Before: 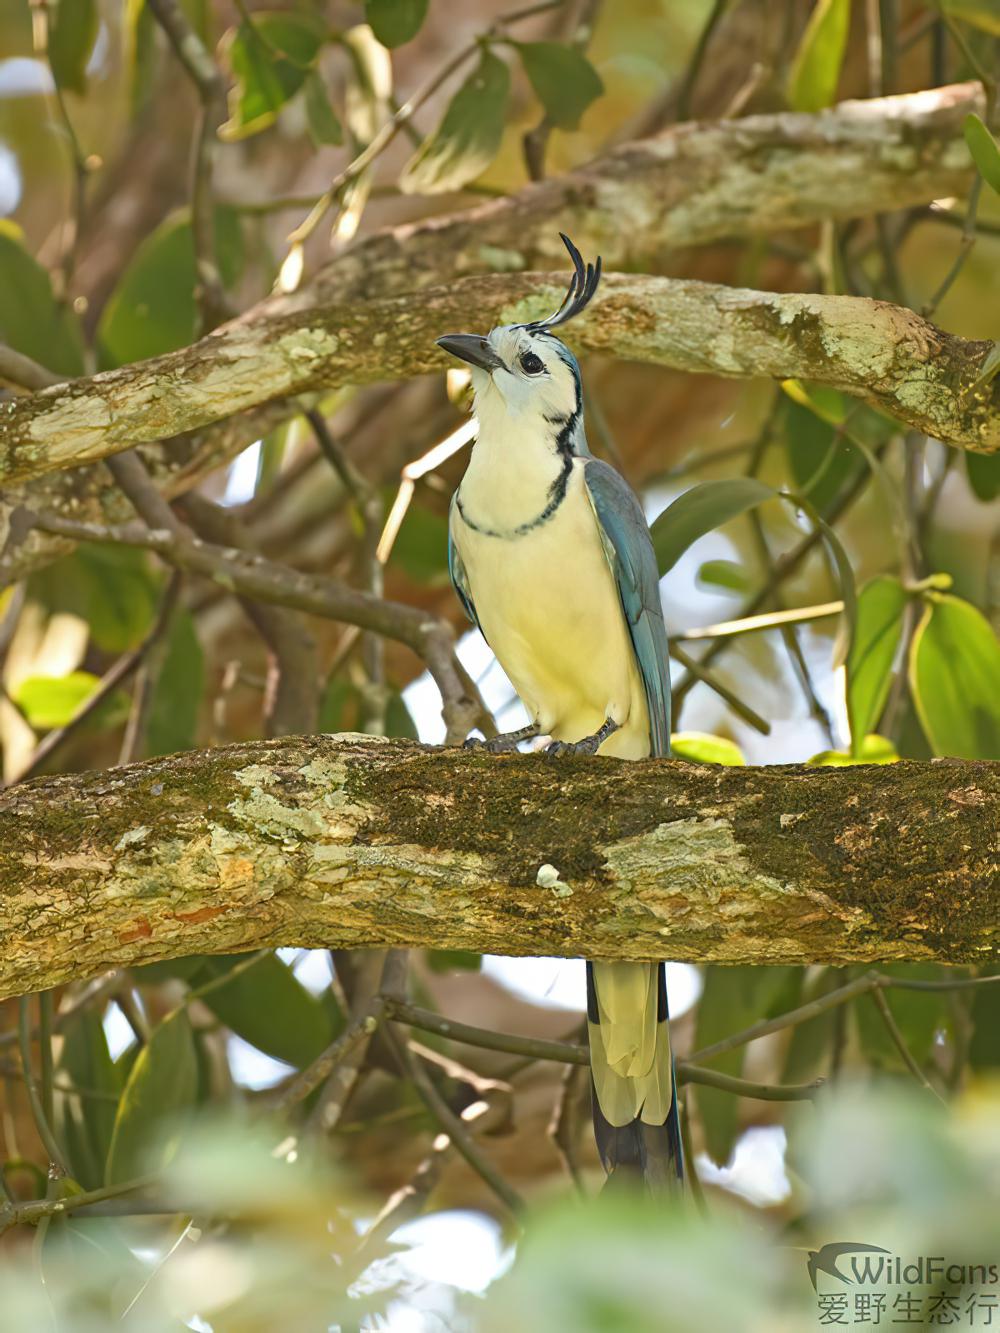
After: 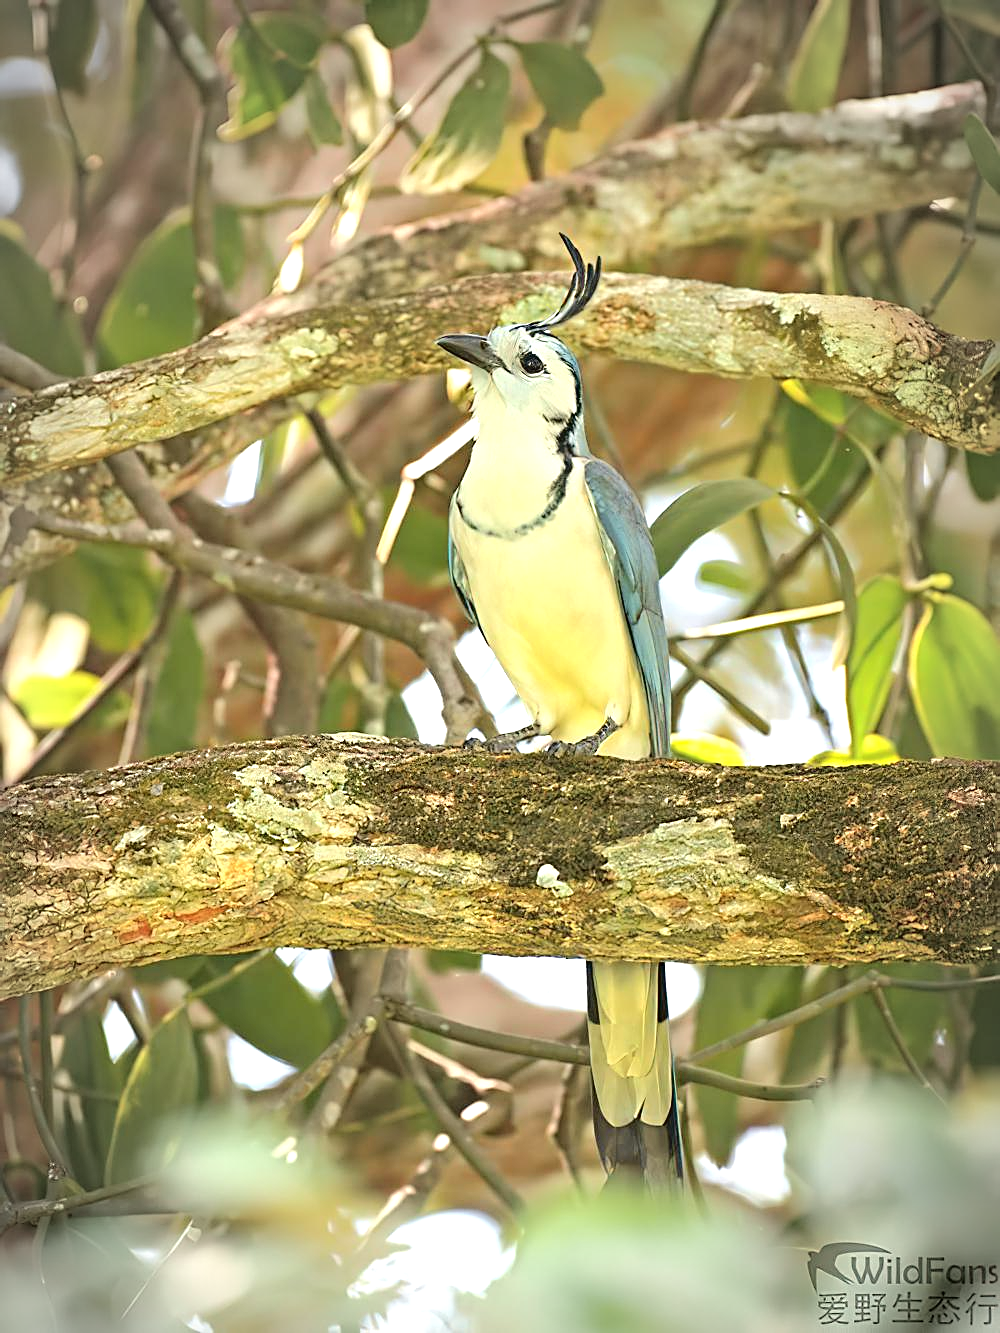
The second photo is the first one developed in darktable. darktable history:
sharpen: on, module defaults
vignetting: automatic ratio true
tone curve: curves: ch0 [(0.003, 0) (0.066, 0.017) (0.163, 0.09) (0.264, 0.238) (0.395, 0.421) (0.517, 0.56) (0.688, 0.743) (0.791, 0.814) (1, 1)]; ch1 [(0, 0) (0.164, 0.115) (0.337, 0.332) (0.39, 0.398) (0.464, 0.461) (0.501, 0.5) (0.507, 0.503) (0.534, 0.537) (0.577, 0.59) (0.652, 0.681) (0.733, 0.749) (0.811, 0.796) (1, 1)]; ch2 [(0, 0) (0.337, 0.382) (0.464, 0.476) (0.501, 0.502) (0.527, 0.54) (0.551, 0.565) (0.6, 0.59) (0.687, 0.675) (1, 1)], color space Lab, independent channels, preserve colors none
white balance: emerald 1
exposure: black level correction 0, exposure 0.7 EV, compensate exposure bias true, compensate highlight preservation false
